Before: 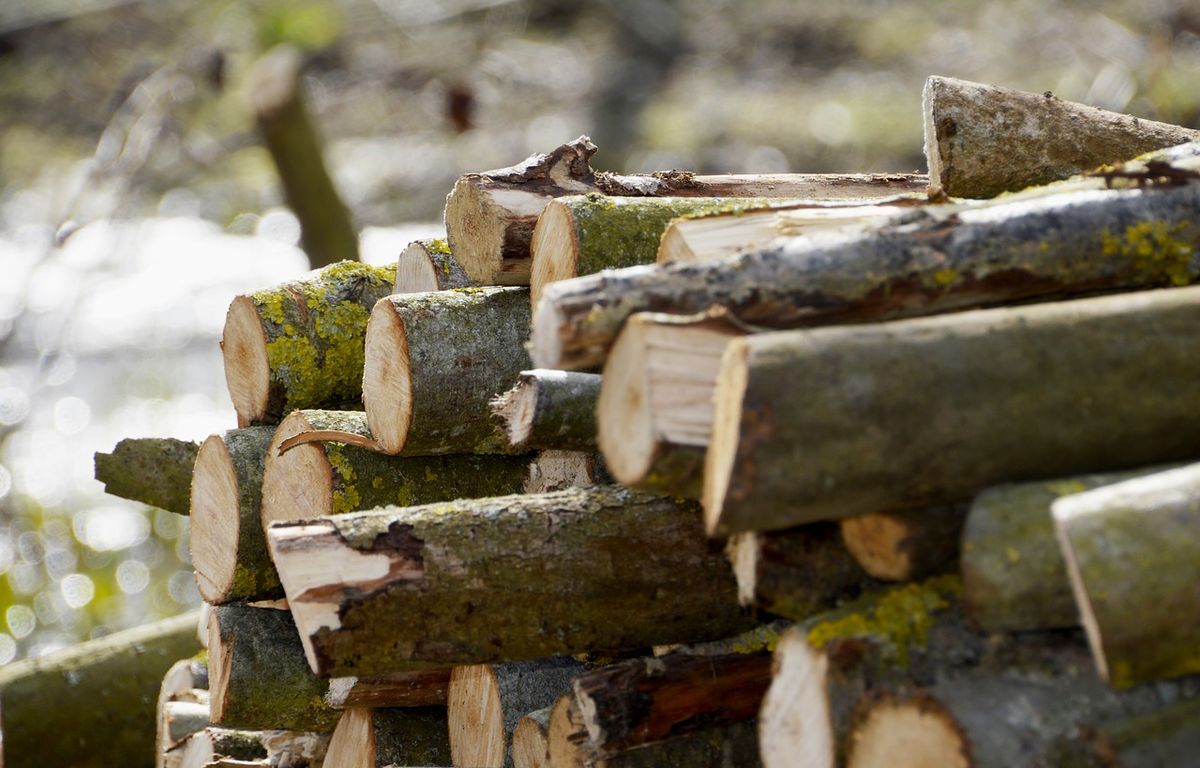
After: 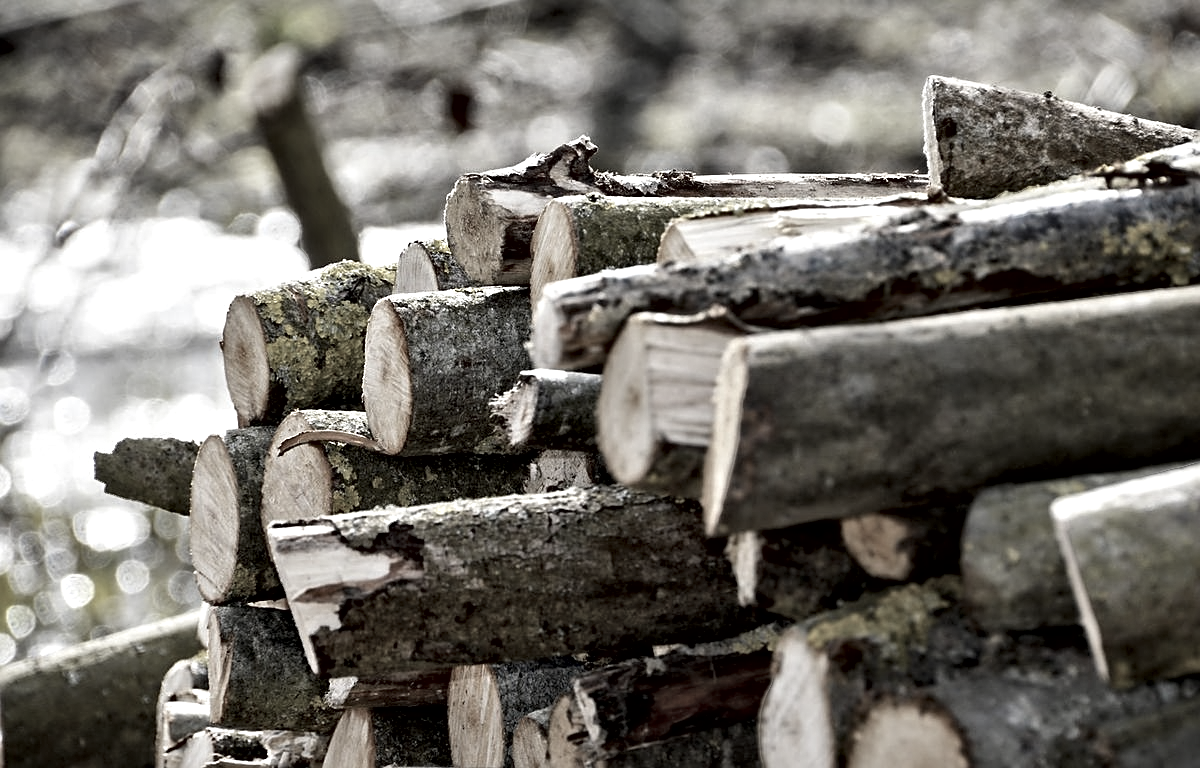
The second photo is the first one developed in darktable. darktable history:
color zones: curves: ch1 [(0.238, 0.163) (0.476, 0.2) (0.733, 0.322) (0.848, 0.134)]
local contrast: mode bilateral grid, contrast 20, coarseness 51, detail 140%, midtone range 0.2
sharpen: on, module defaults
contrast equalizer: y [[0.511, 0.558, 0.631, 0.632, 0.559, 0.512], [0.5 ×6], [0.507, 0.559, 0.627, 0.644, 0.647, 0.647], [0 ×6], [0 ×6]]
